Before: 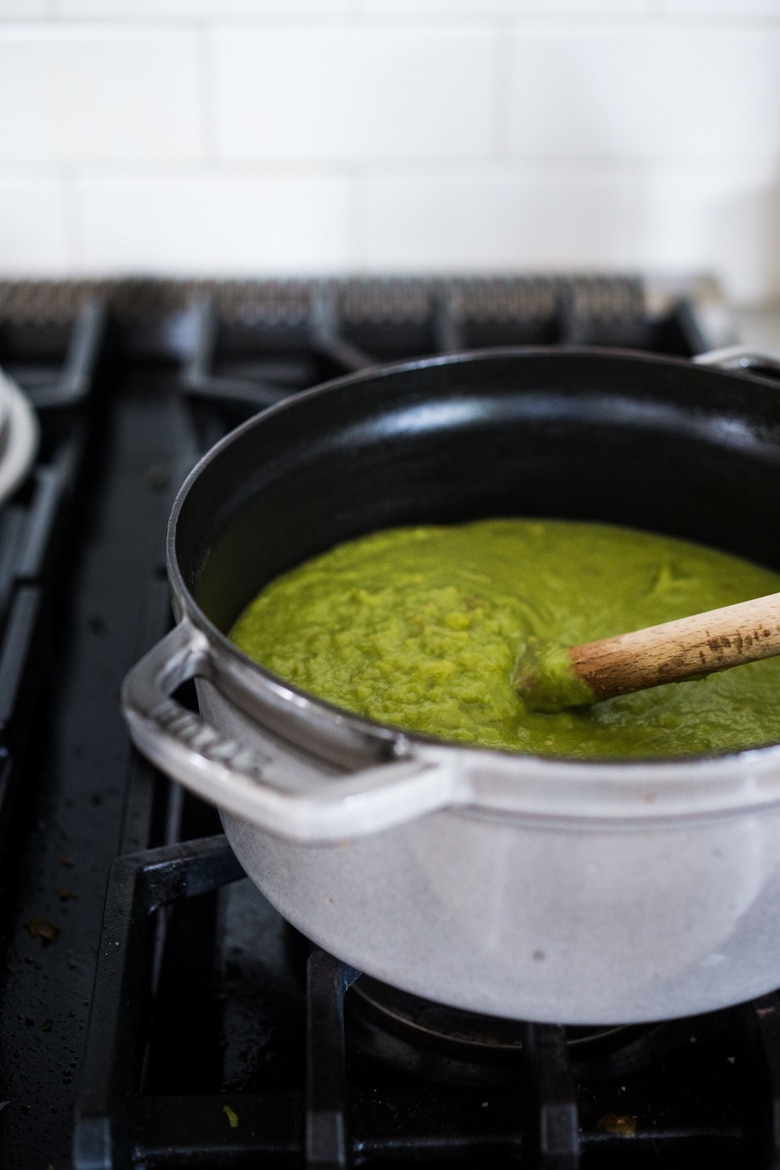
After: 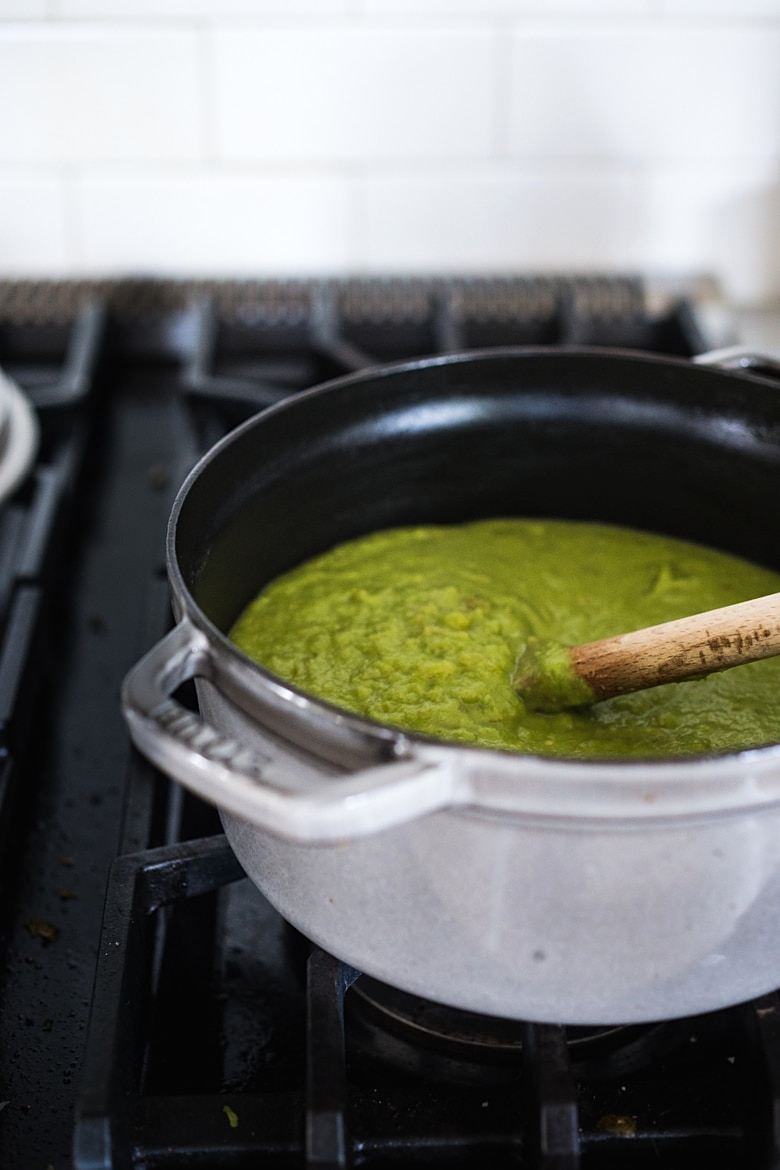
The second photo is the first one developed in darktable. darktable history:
exposure: black level correction -0.001, exposure 0.079 EV, compensate highlight preservation false
sharpen: amount 0.218
